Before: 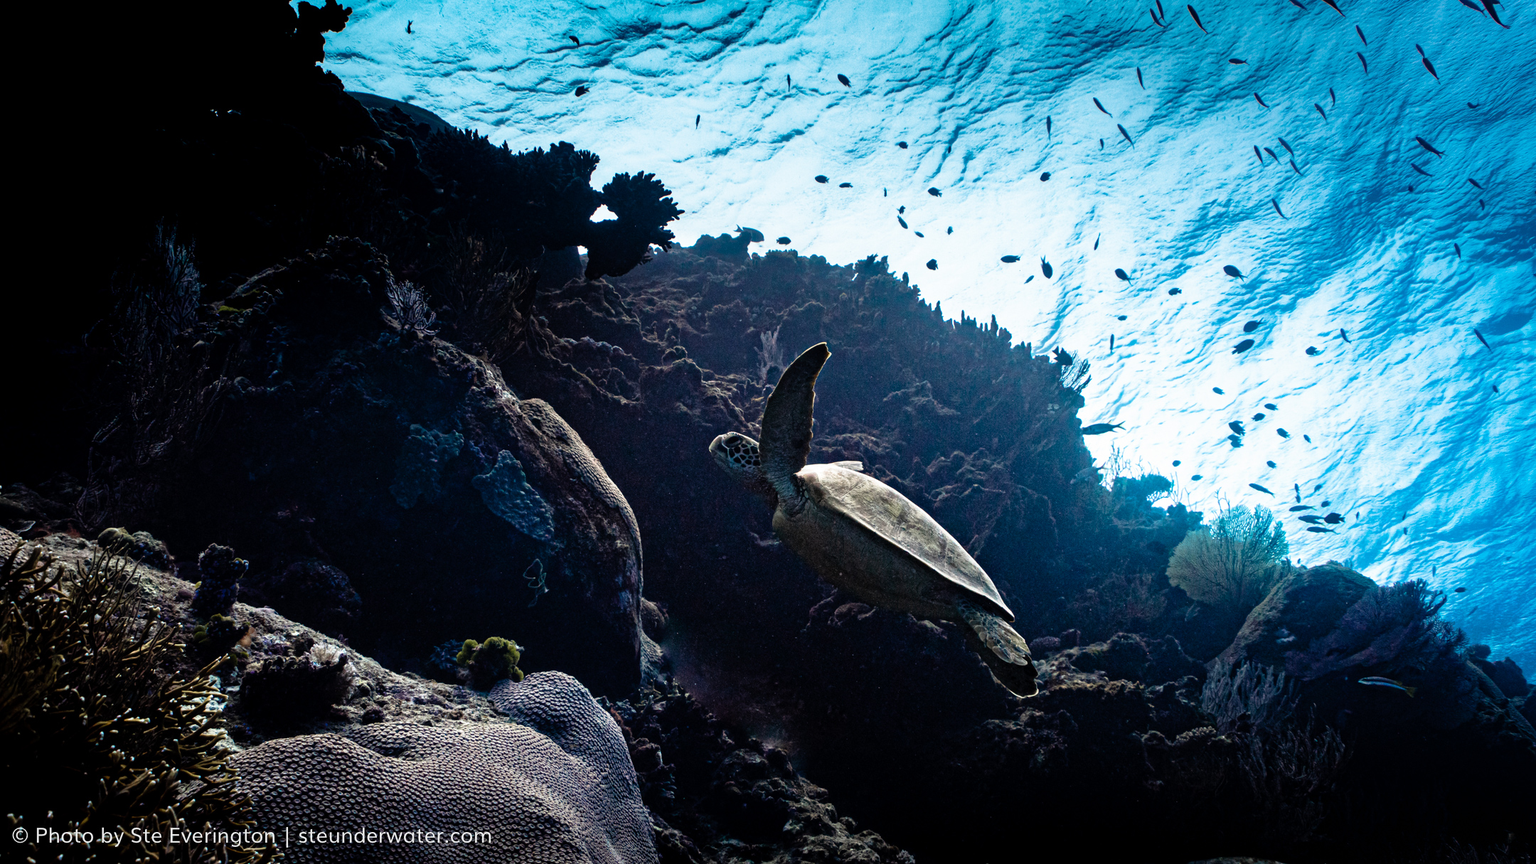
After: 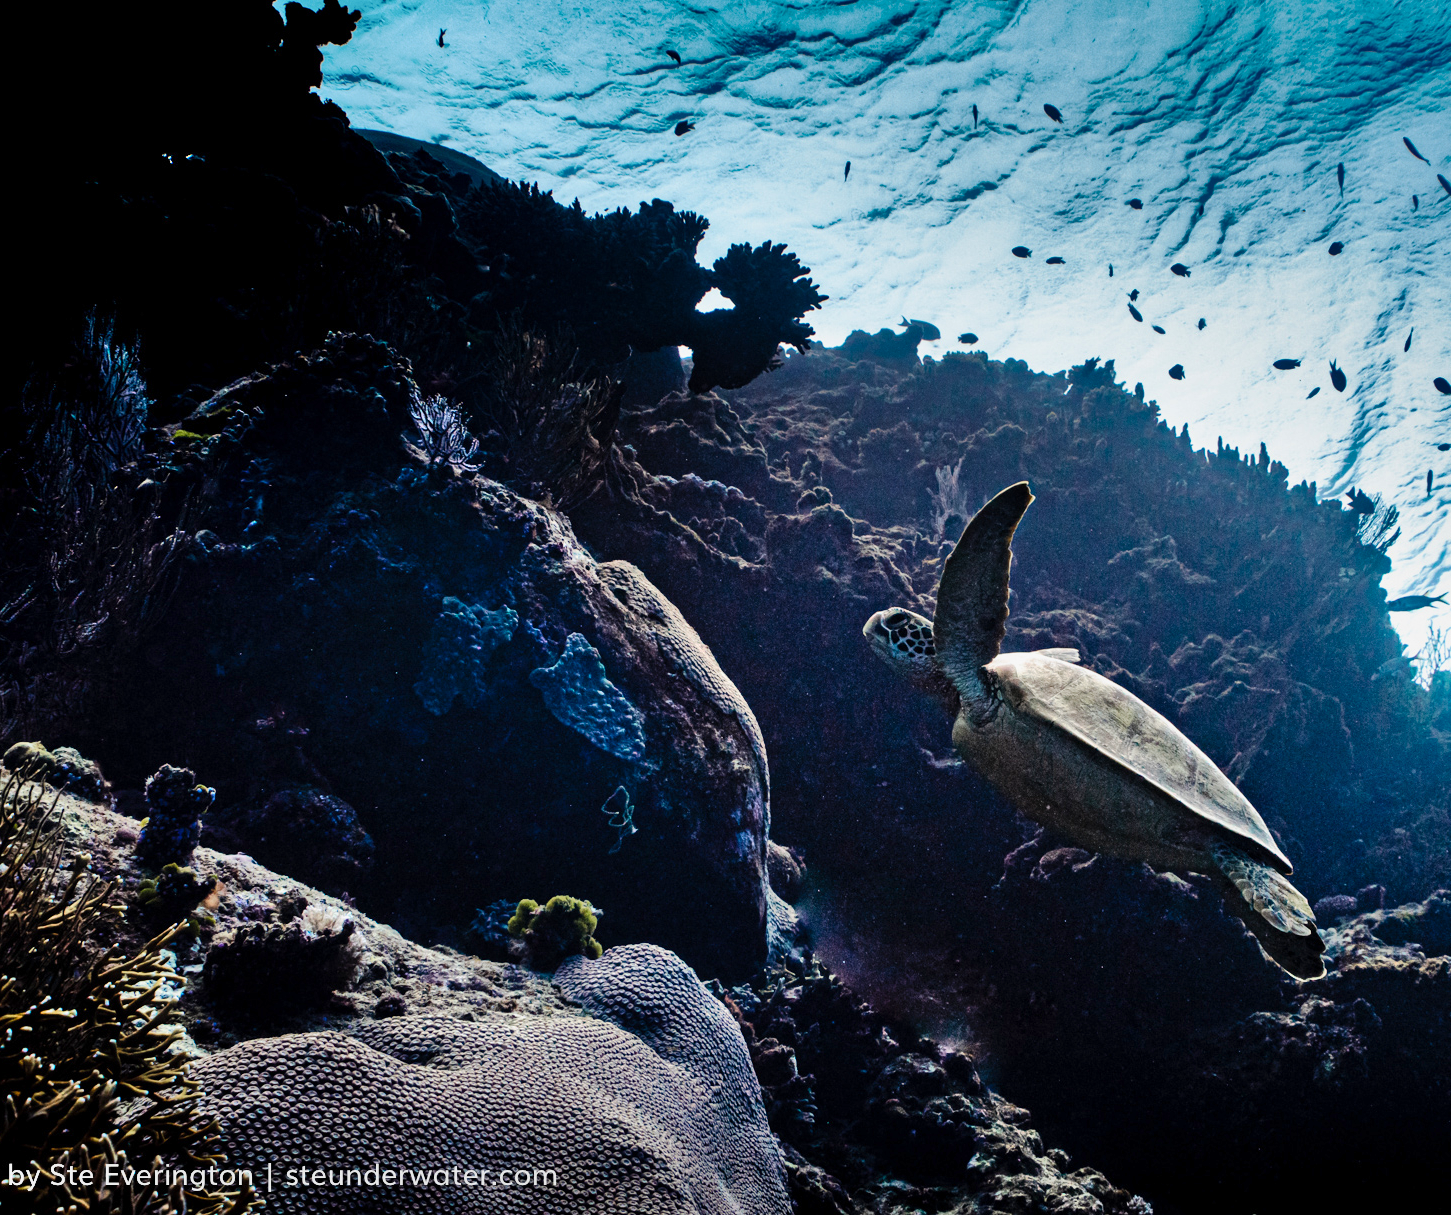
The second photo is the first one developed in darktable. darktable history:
tone curve: preserve colors none
base curve: curves: ch0 [(0, 0) (0.262, 0.32) (0.722, 0.705) (1, 1)], preserve colors none
shadows and highlights: white point adjustment -3.55, highlights -63.83, soften with gaussian
crop and rotate: left 6.245%, right 26.556%
